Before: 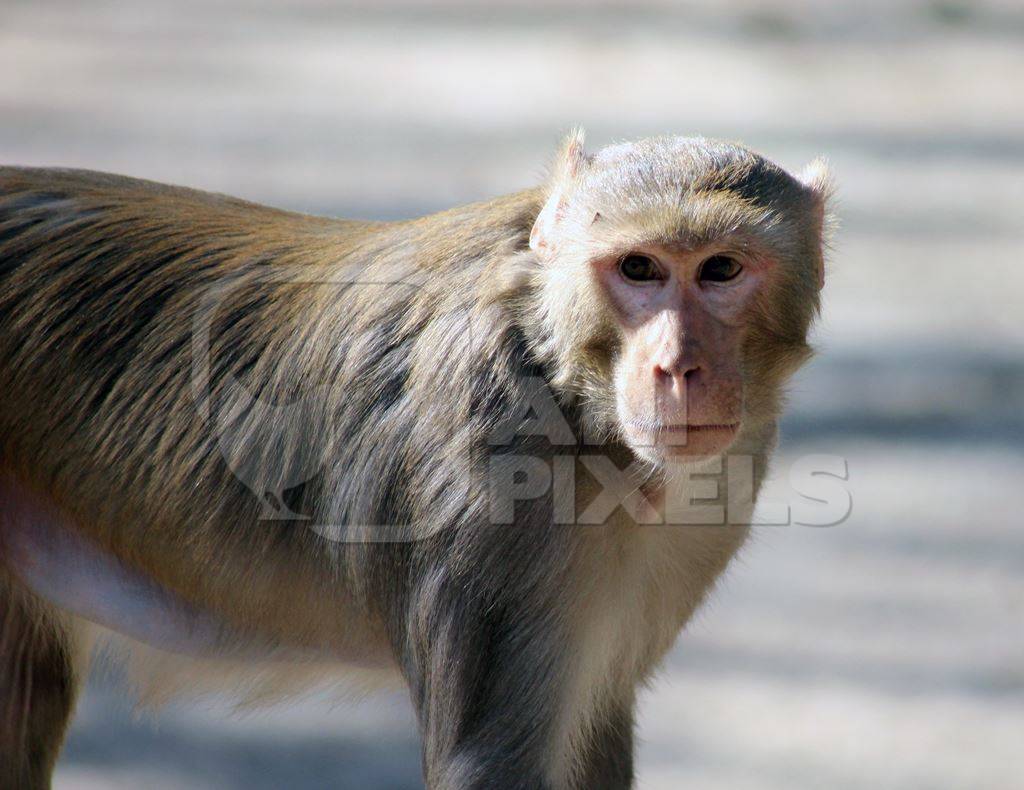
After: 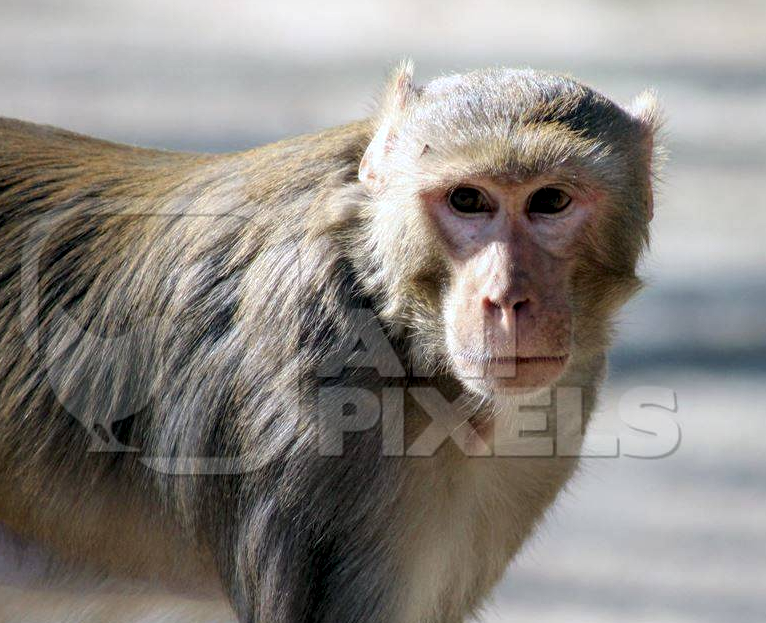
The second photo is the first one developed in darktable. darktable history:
local contrast: detail 130%
crop: left 16.768%, top 8.653%, right 8.362%, bottom 12.485%
